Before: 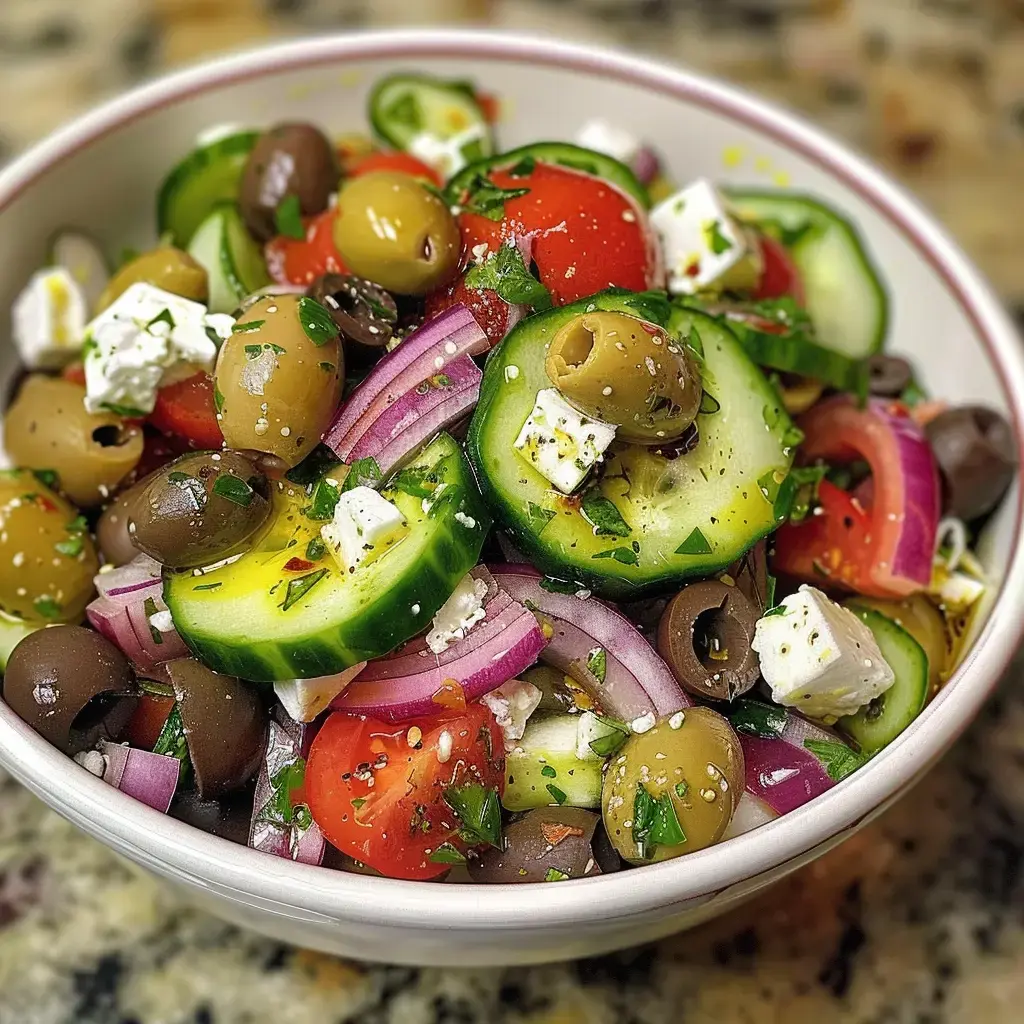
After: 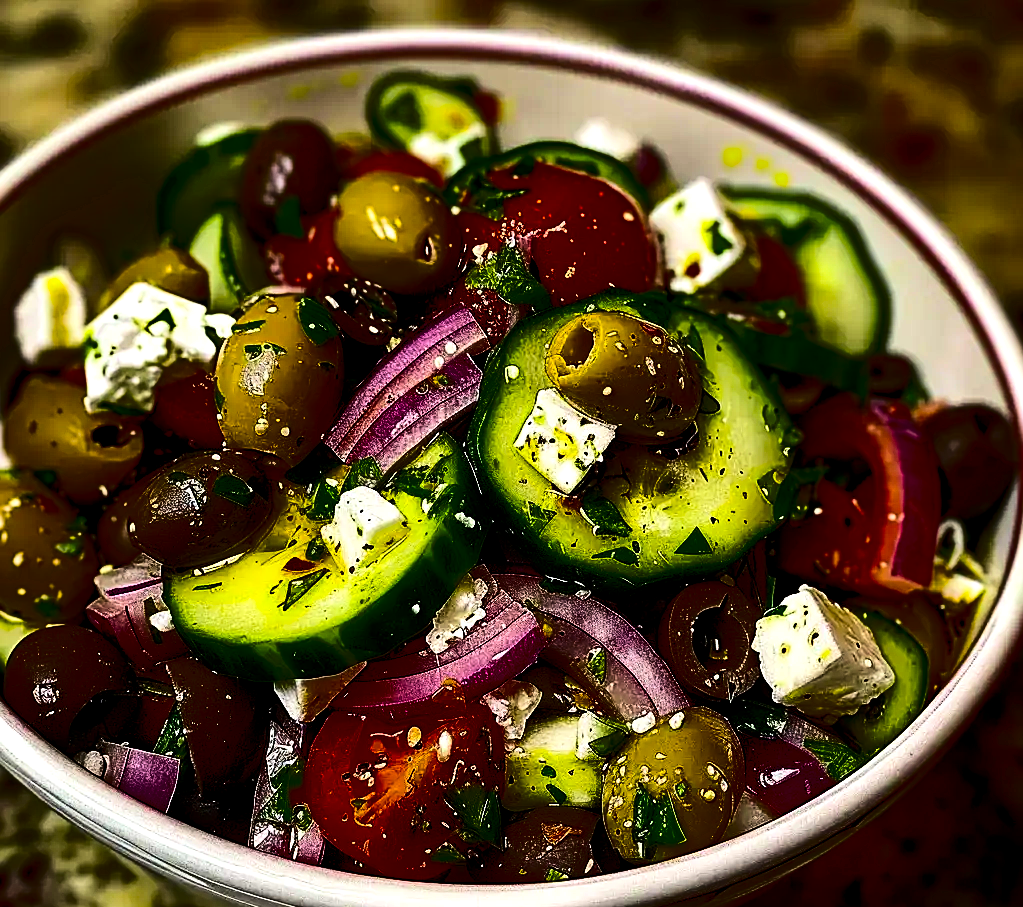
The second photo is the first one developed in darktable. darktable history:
crop and rotate: top 0%, bottom 11.413%
velvia: strength 14.47%
haze removal: strength 0.291, distance 0.248, adaptive false
color balance rgb: global offset › luminance -0.903%, perceptual saturation grading › global saturation 25.238%, perceptual brilliance grading › highlights 1.558%, perceptual brilliance grading › mid-tones -49.836%, perceptual brilliance grading › shadows -49.936%, global vibrance 11.911%
sharpen: on, module defaults
exposure: exposure 0.152 EV, compensate exposure bias true, compensate highlight preservation false
contrast brightness saturation: contrast 0.223, brightness -0.192, saturation 0.238
